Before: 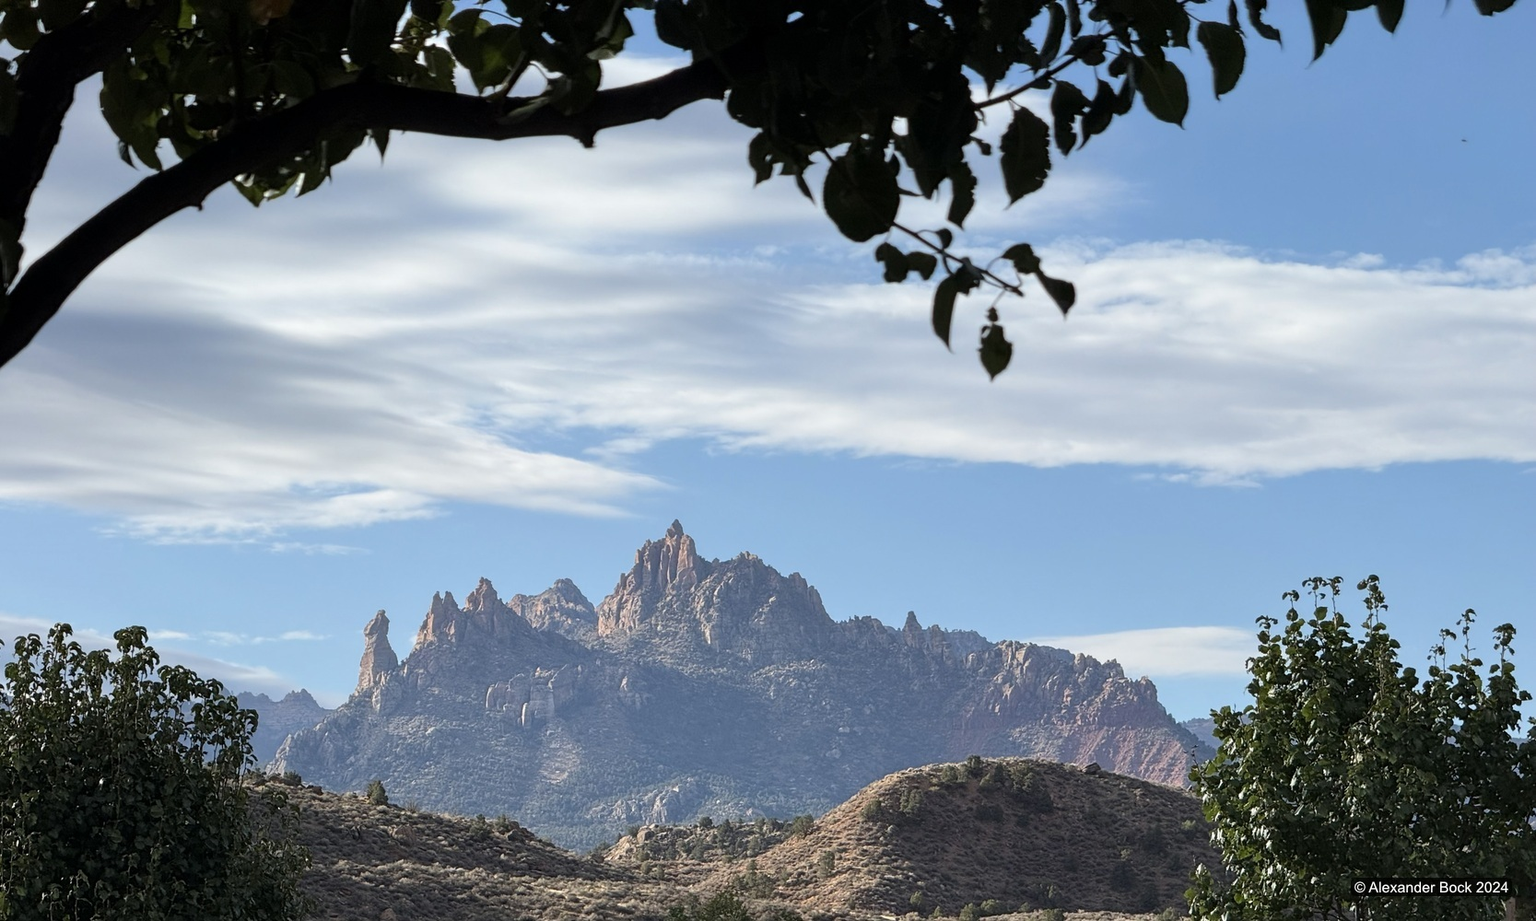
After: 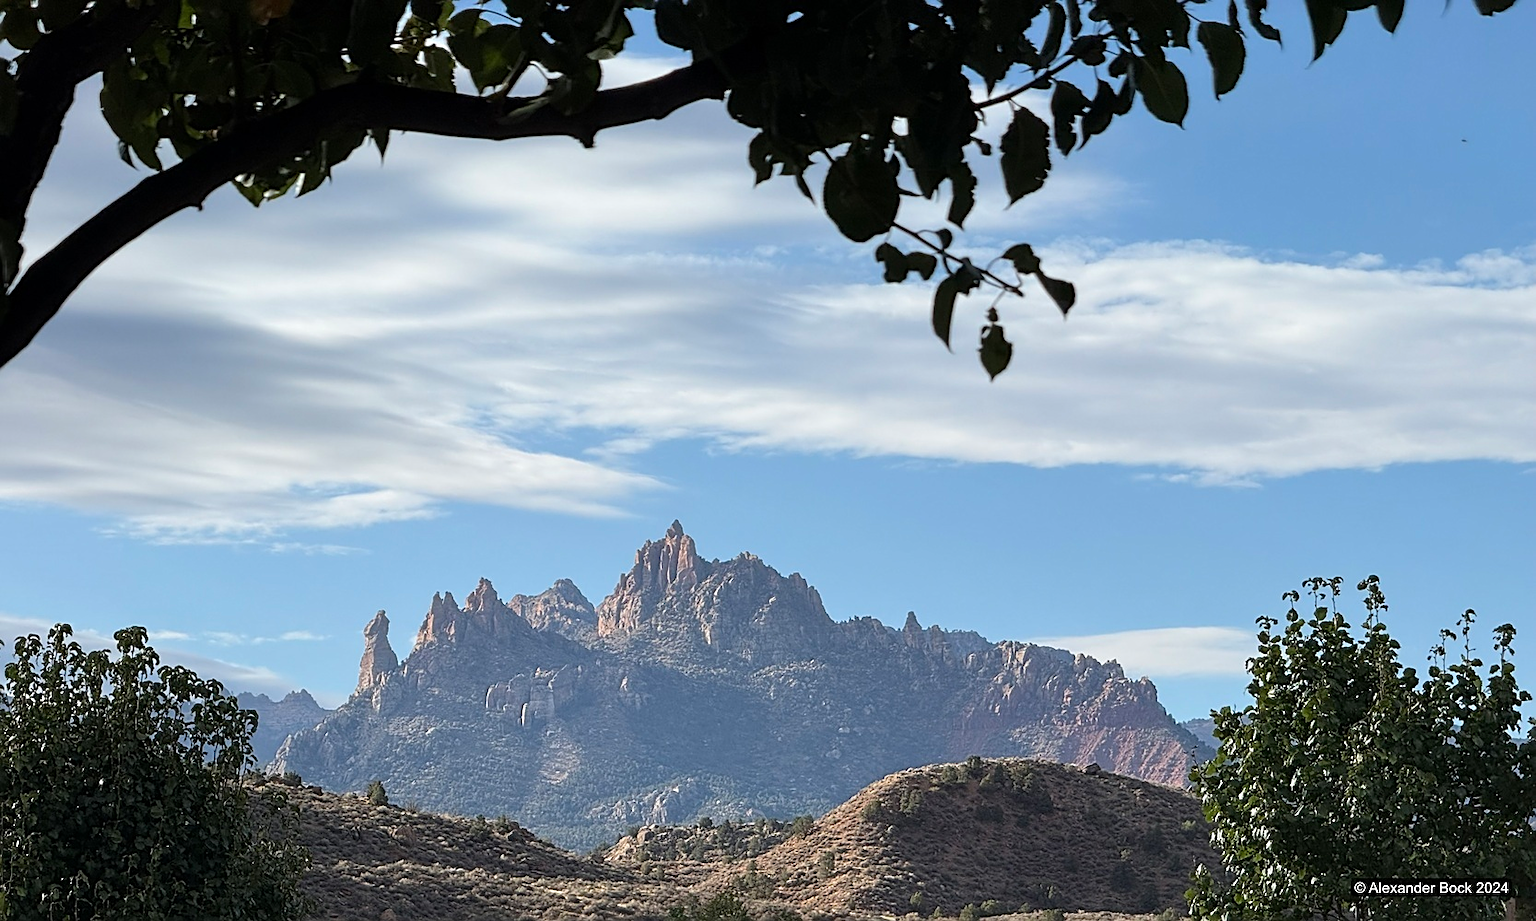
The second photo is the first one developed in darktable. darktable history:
sharpen: on, module defaults
exposure: exposure 0 EV, compensate highlight preservation false
